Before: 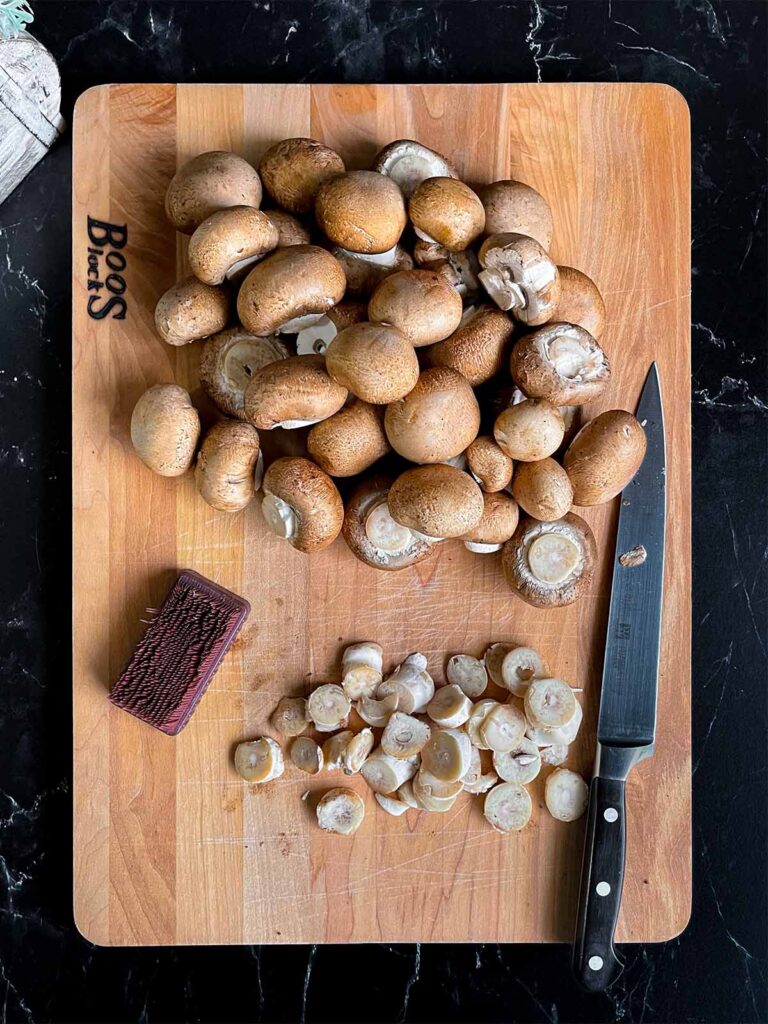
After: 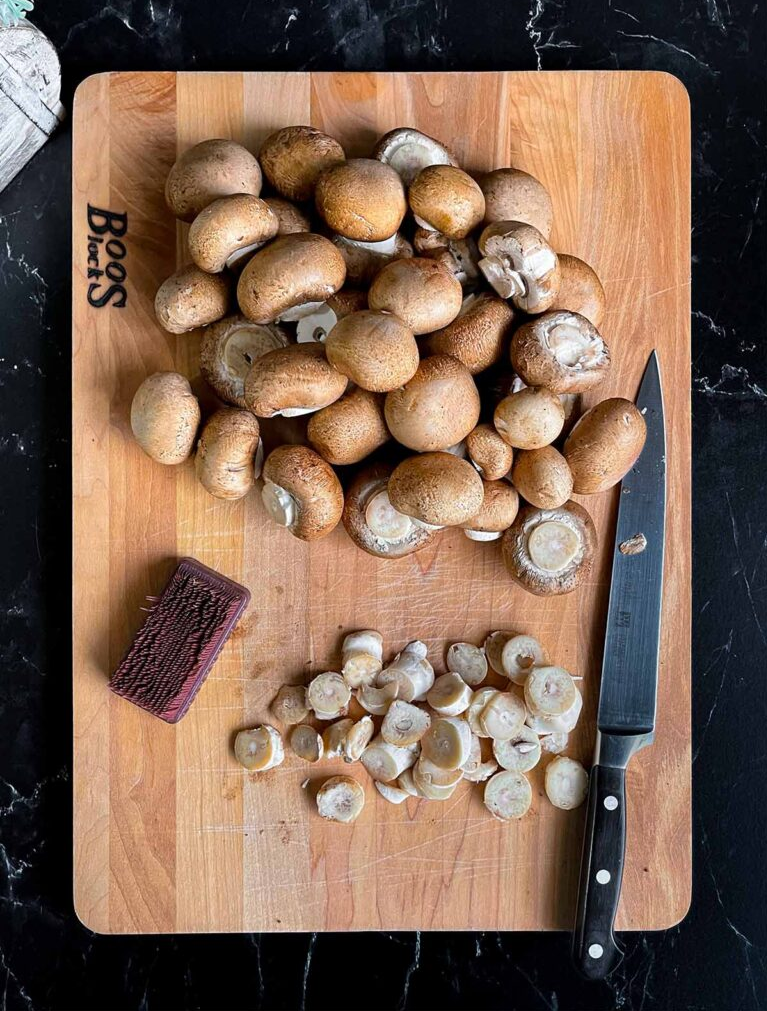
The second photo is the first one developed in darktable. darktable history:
crop: top 1.183%, right 0.058%
